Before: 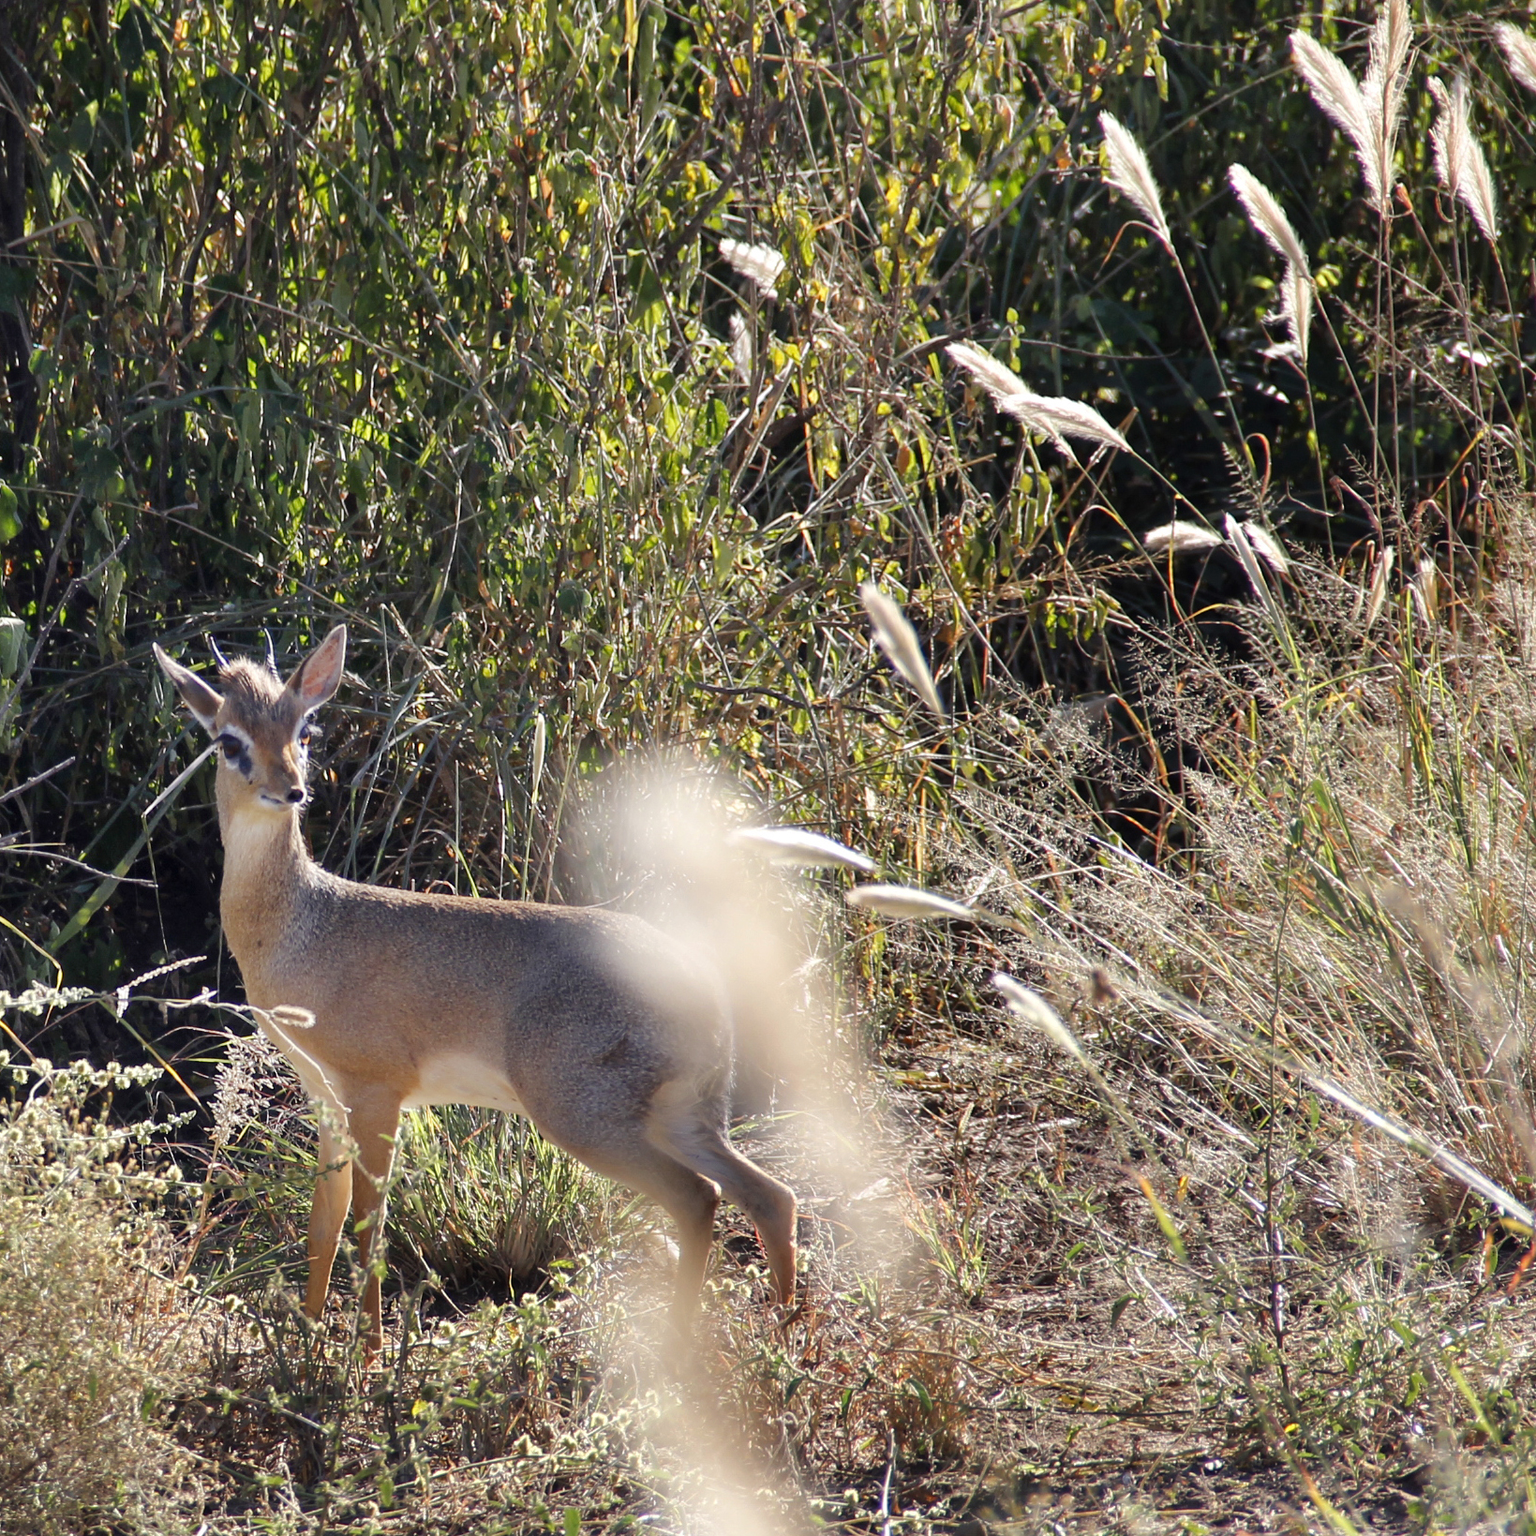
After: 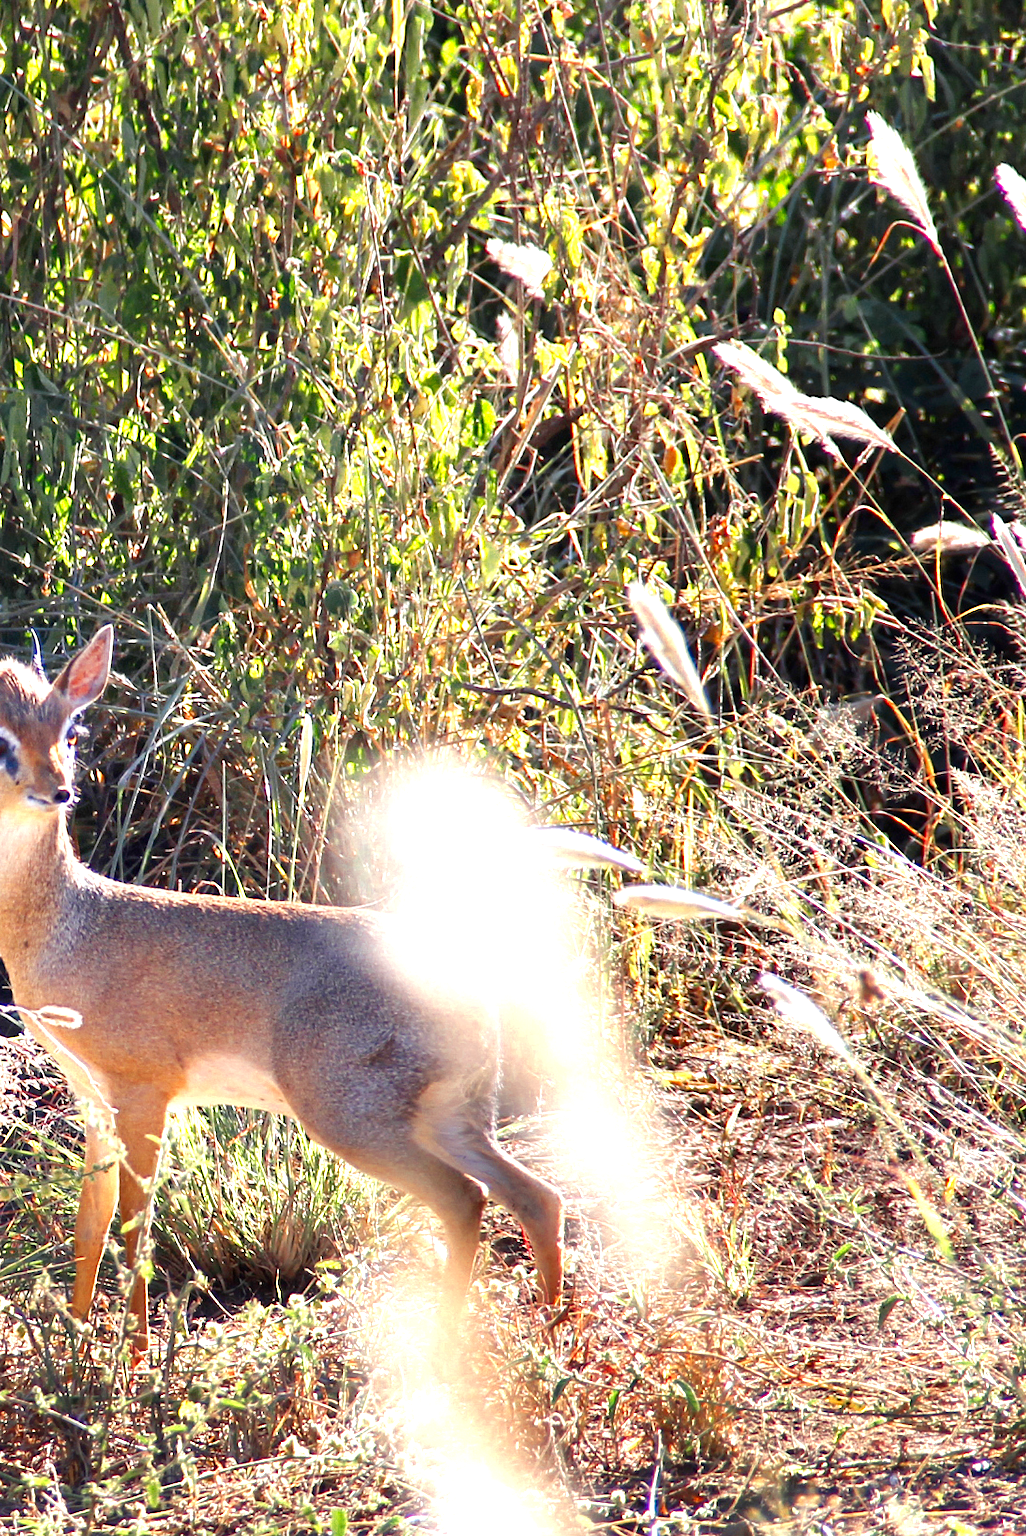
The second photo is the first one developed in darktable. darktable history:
color zones: curves: ch0 [(0.004, 0.305) (0.261, 0.623) (0.389, 0.399) (0.708, 0.571) (0.947, 0.34)]; ch1 [(0.025, 0.645) (0.229, 0.584) (0.326, 0.551) (0.484, 0.262) (0.757, 0.643)]
crop and rotate: left 15.31%, right 17.834%
exposure: exposure 1 EV, compensate highlight preservation false
